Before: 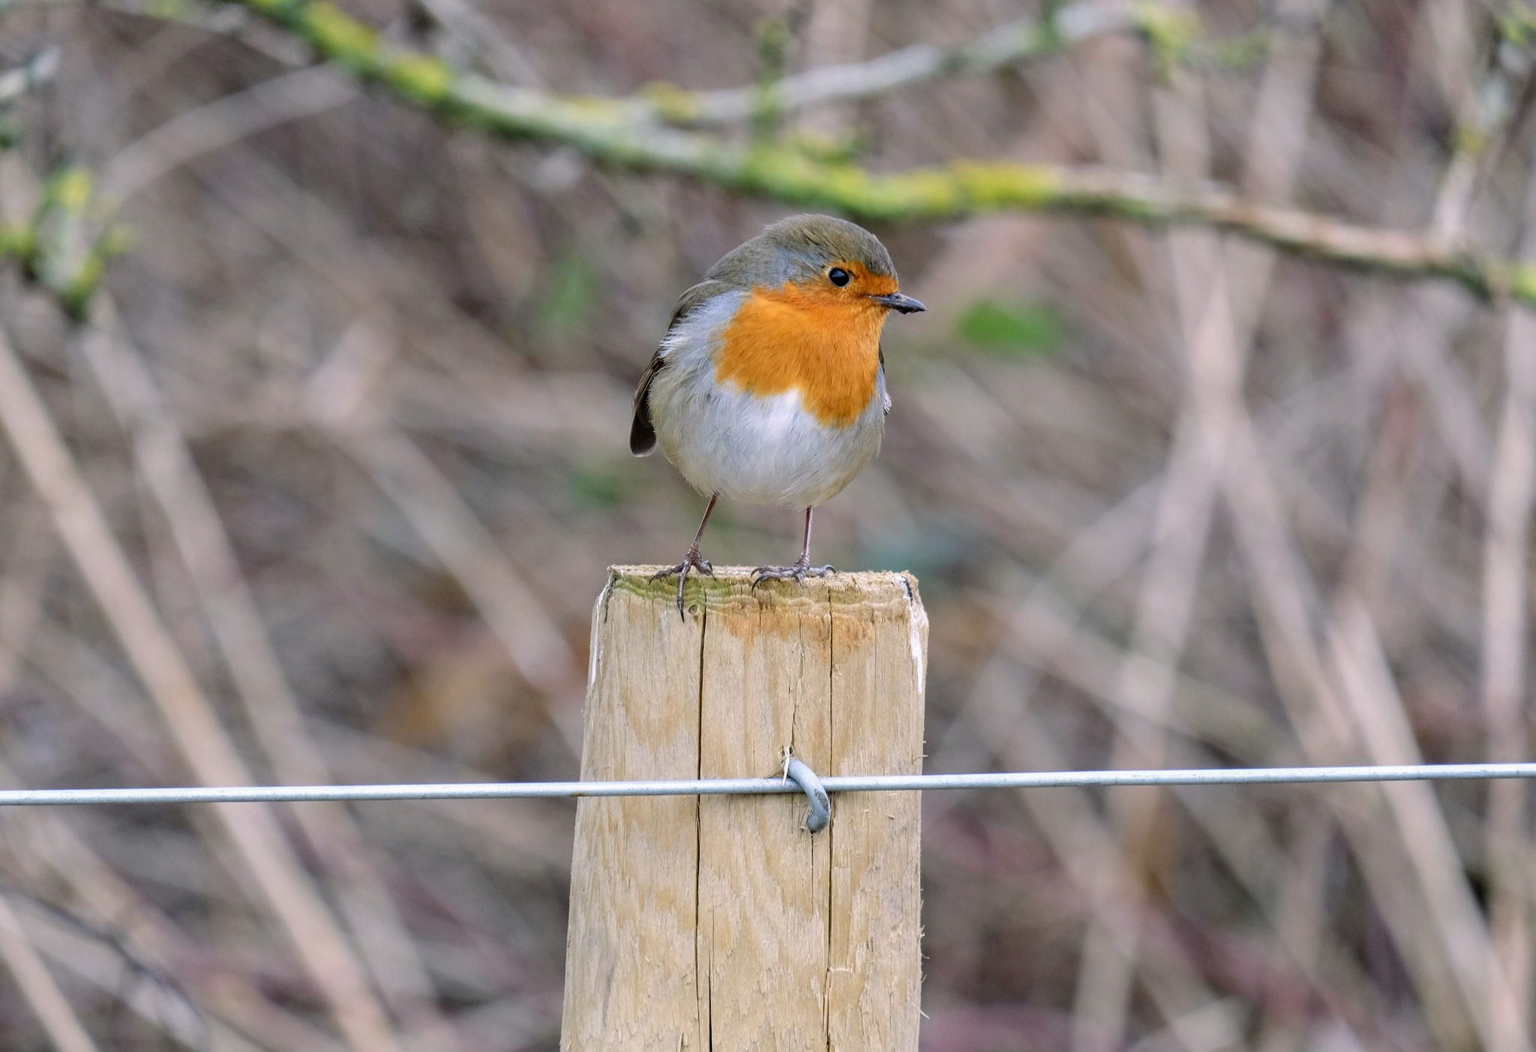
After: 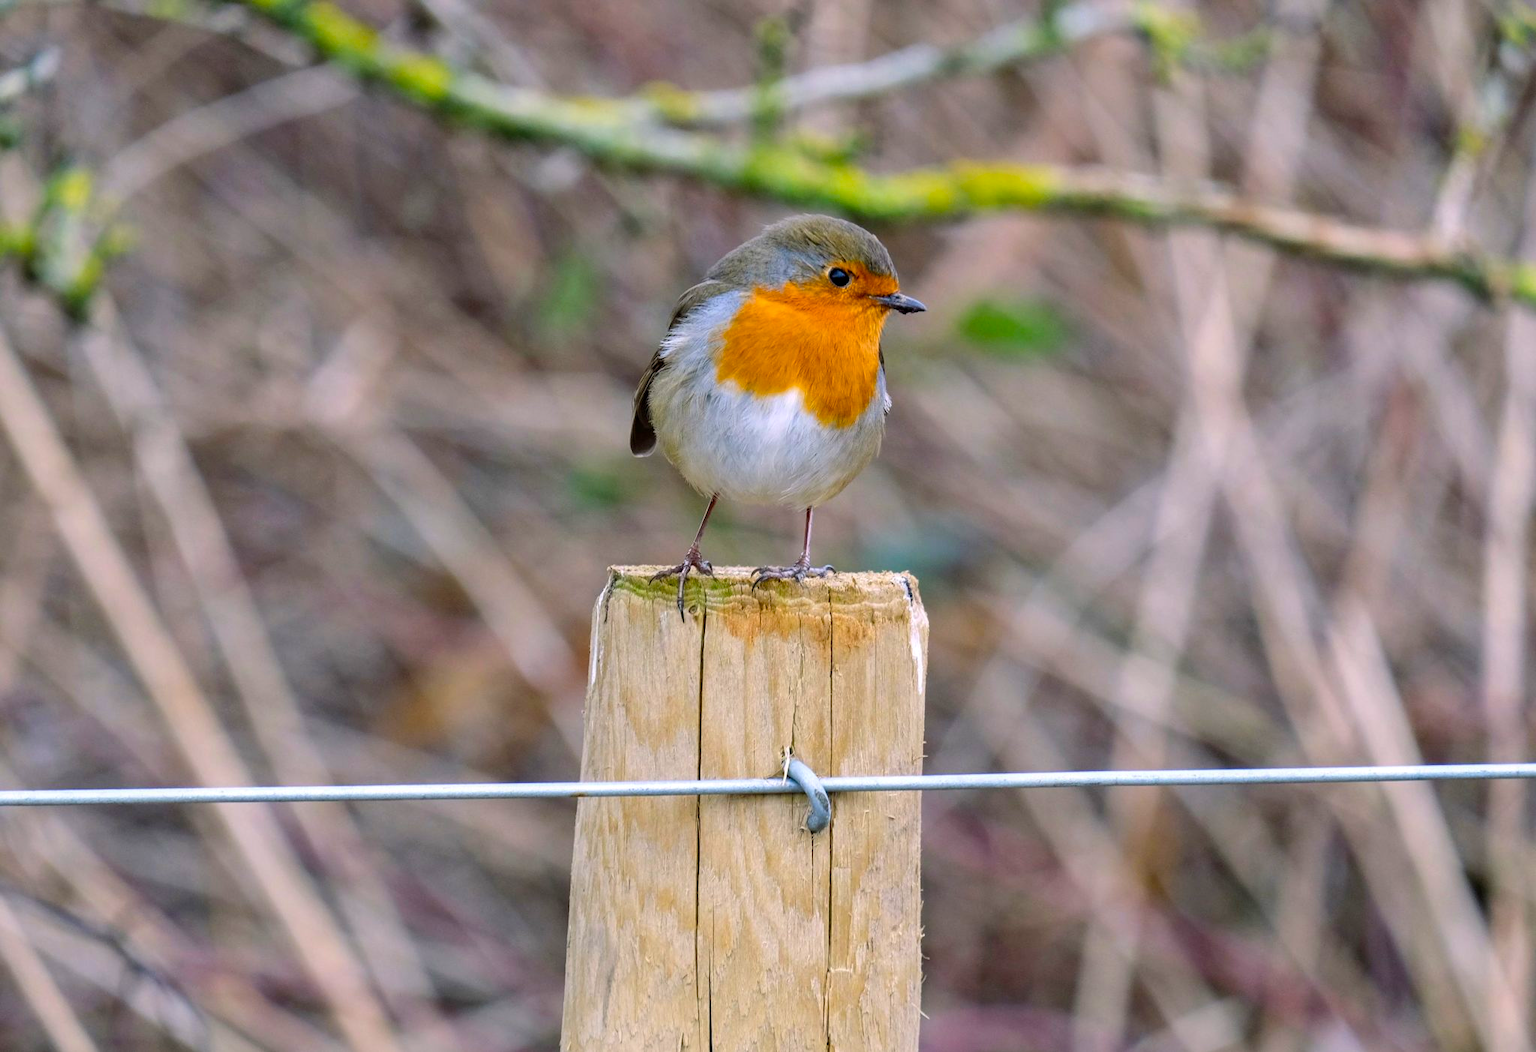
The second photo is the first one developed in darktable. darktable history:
local contrast: mode bilateral grid, contrast 19, coarseness 49, detail 120%, midtone range 0.2
color balance rgb: perceptual saturation grading › global saturation 25.739%, global vibrance 20%
contrast brightness saturation: saturation 0.098
